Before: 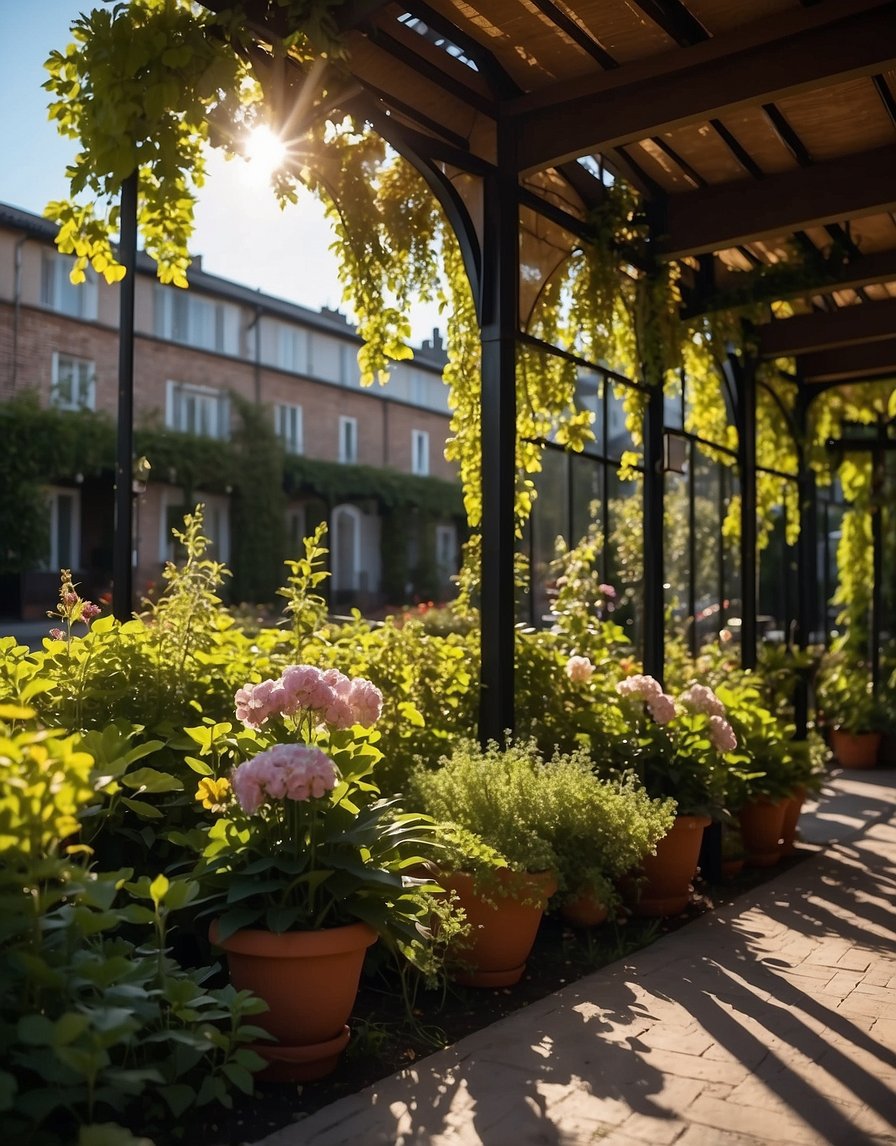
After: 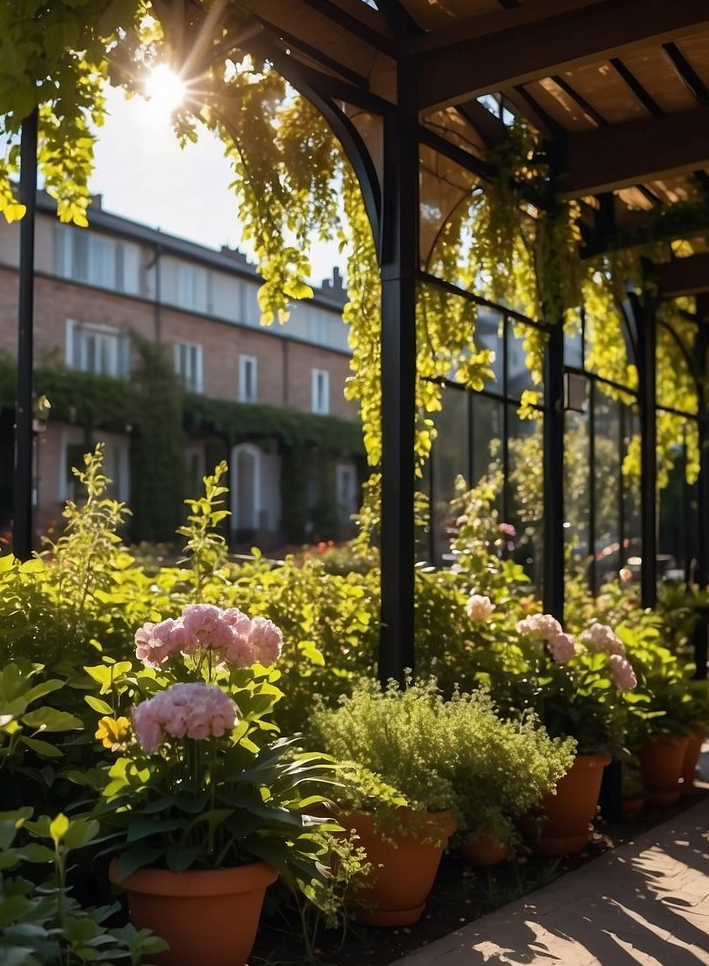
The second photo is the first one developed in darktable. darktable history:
crop: left 11.225%, top 5.381%, right 9.565%, bottom 10.314%
